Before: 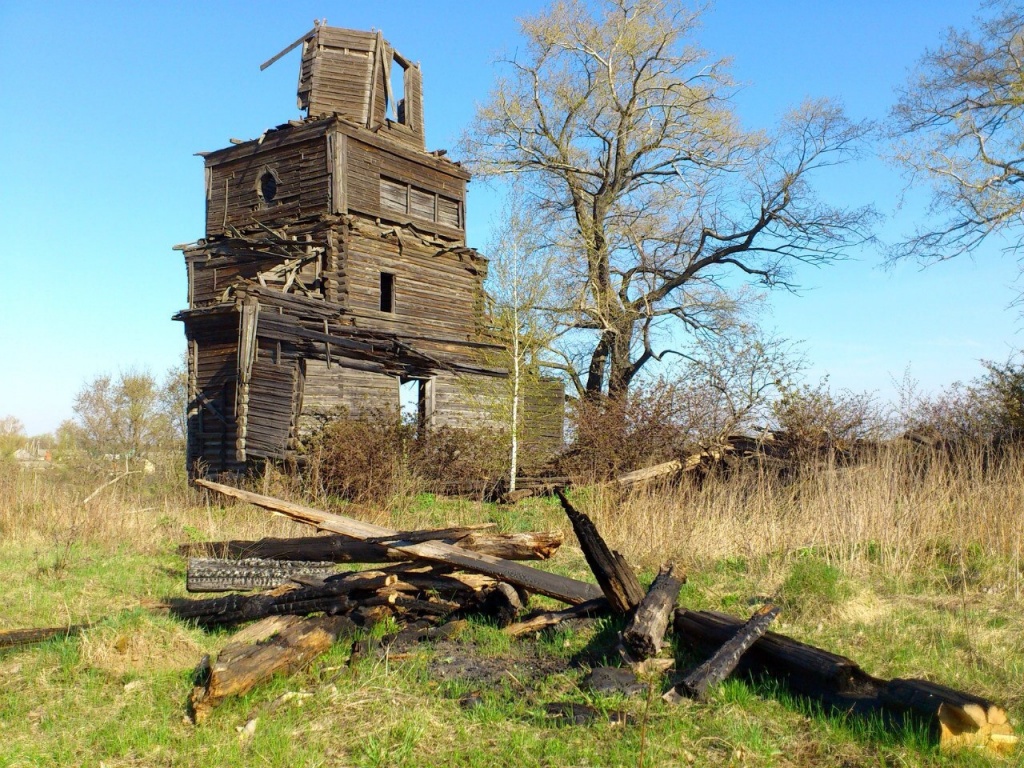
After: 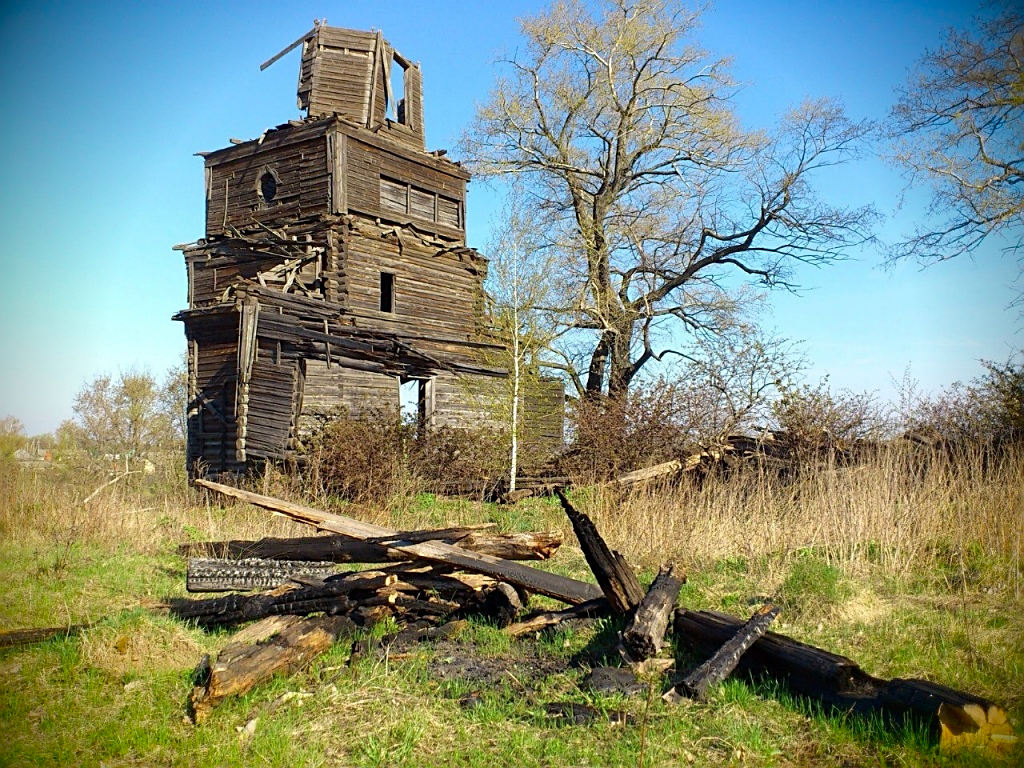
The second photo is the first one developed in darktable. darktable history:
vignetting: brightness -0.992, saturation 0.496
sharpen: on, module defaults
haze removal: strength 0.034, distance 0.257, compatibility mode true, adaptive false
